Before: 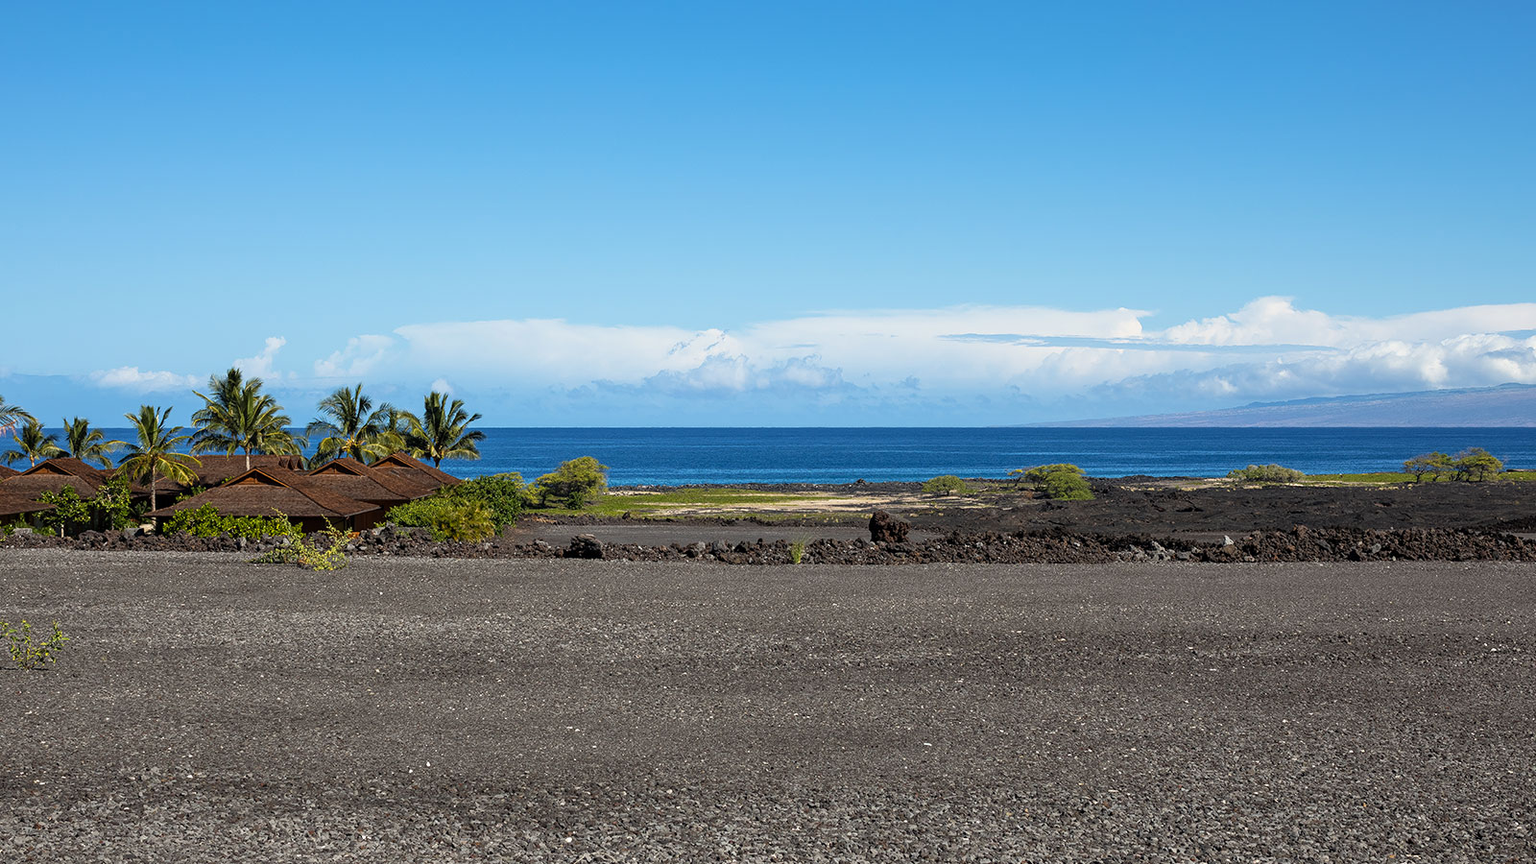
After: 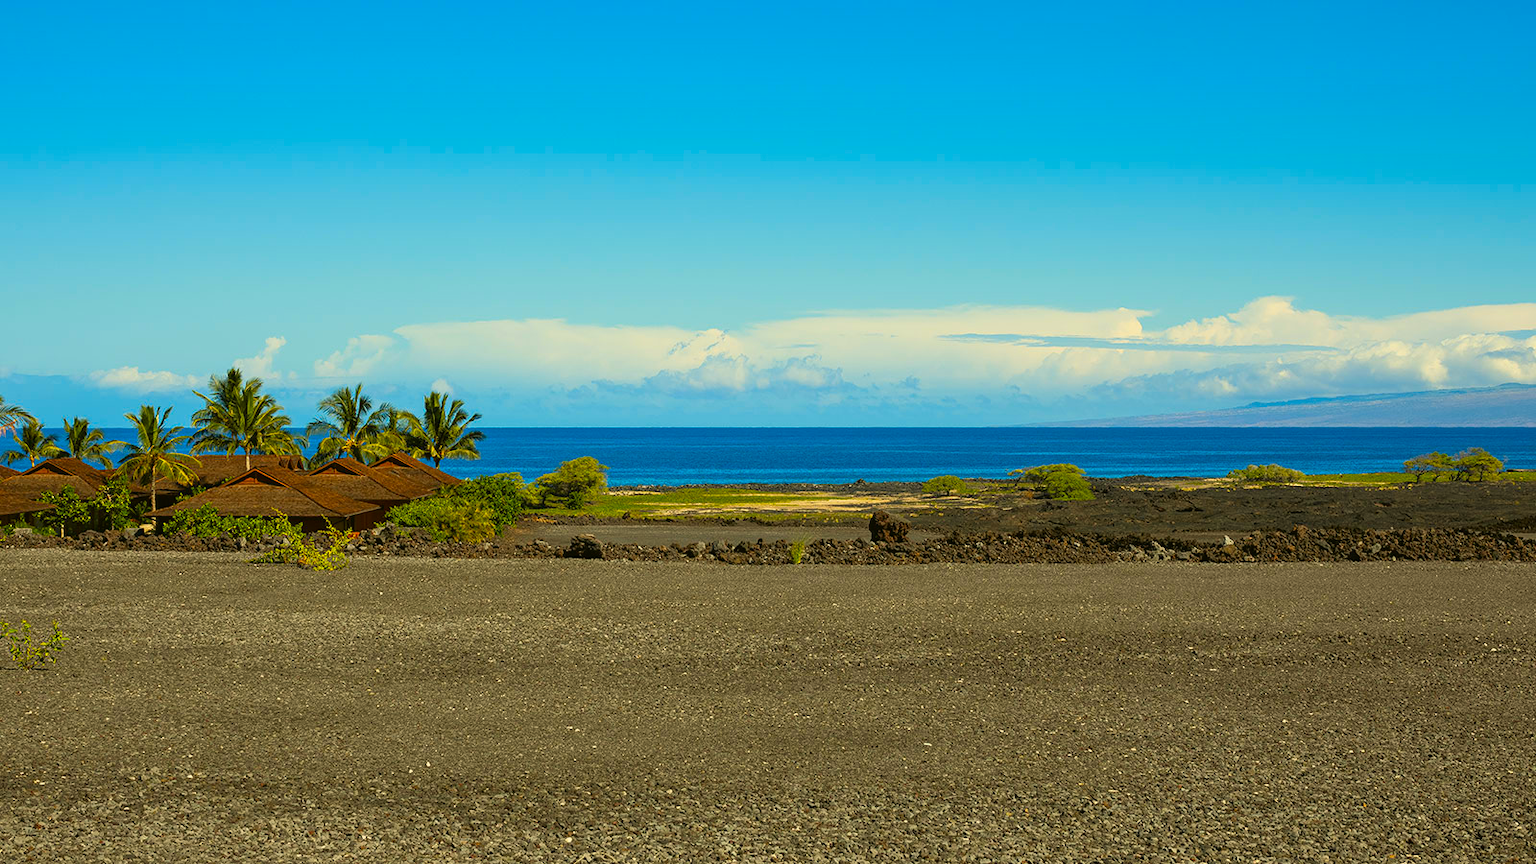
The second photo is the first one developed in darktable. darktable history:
color contrast: green-magenta contrast 1.55, blue-yellow contrast 1.83
white balance: red 1.029, blue 0.92
color balance: mode lift, gamma, gain (sRGB), lift [1.04, 1, 1, 0.97], gamma [1.01, 1, 1, 0.97], gain [0.96, 1, 1, 0.97]
